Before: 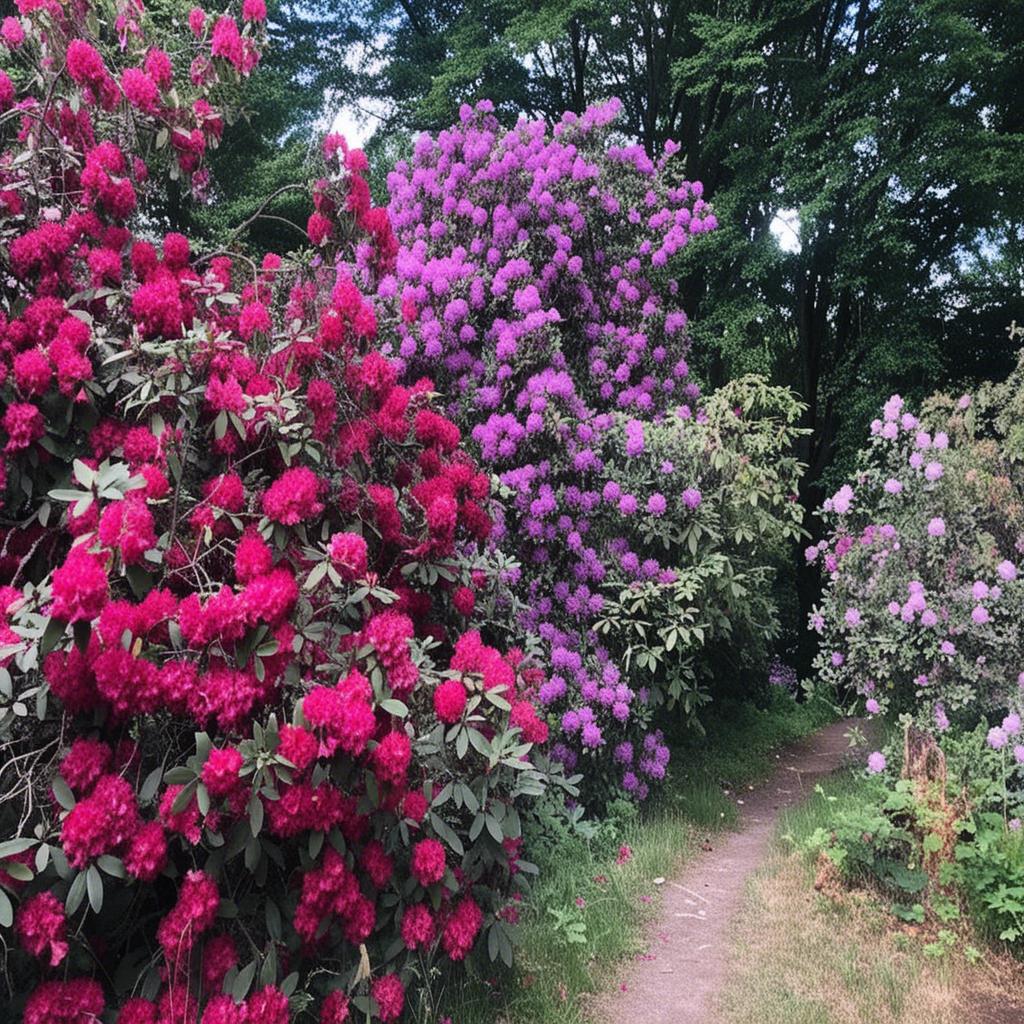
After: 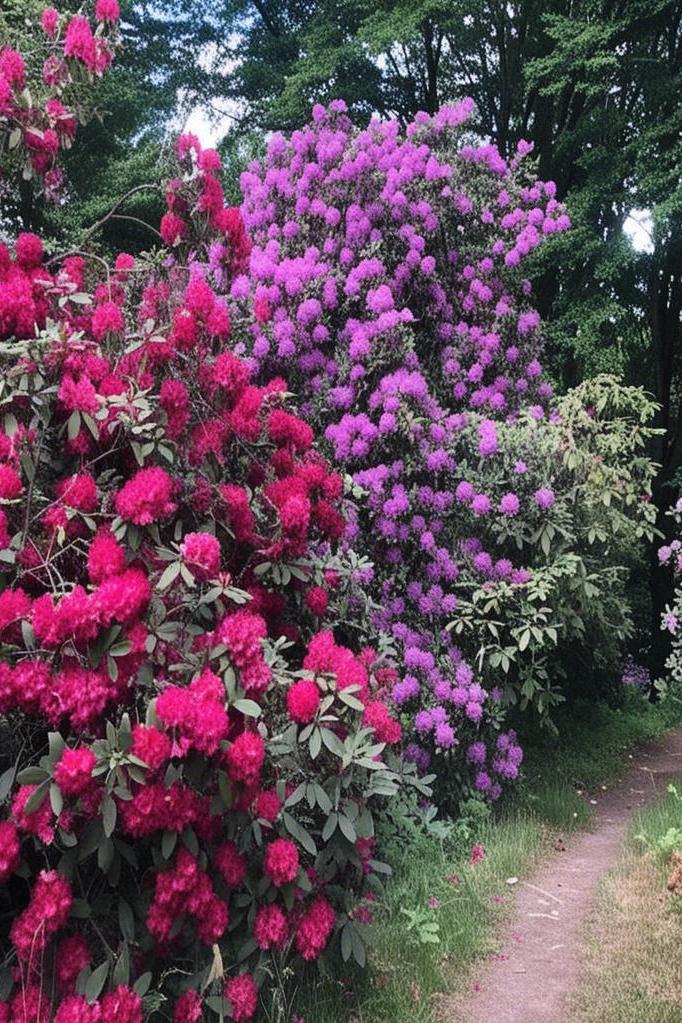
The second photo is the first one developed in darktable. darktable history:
shadows and highlights: shadows 20.91, highlights -82.73, soften with gaussian
color balance rgb: global vibrance 0.5%
crop and rotate: left 14.436%, right 18.898%
